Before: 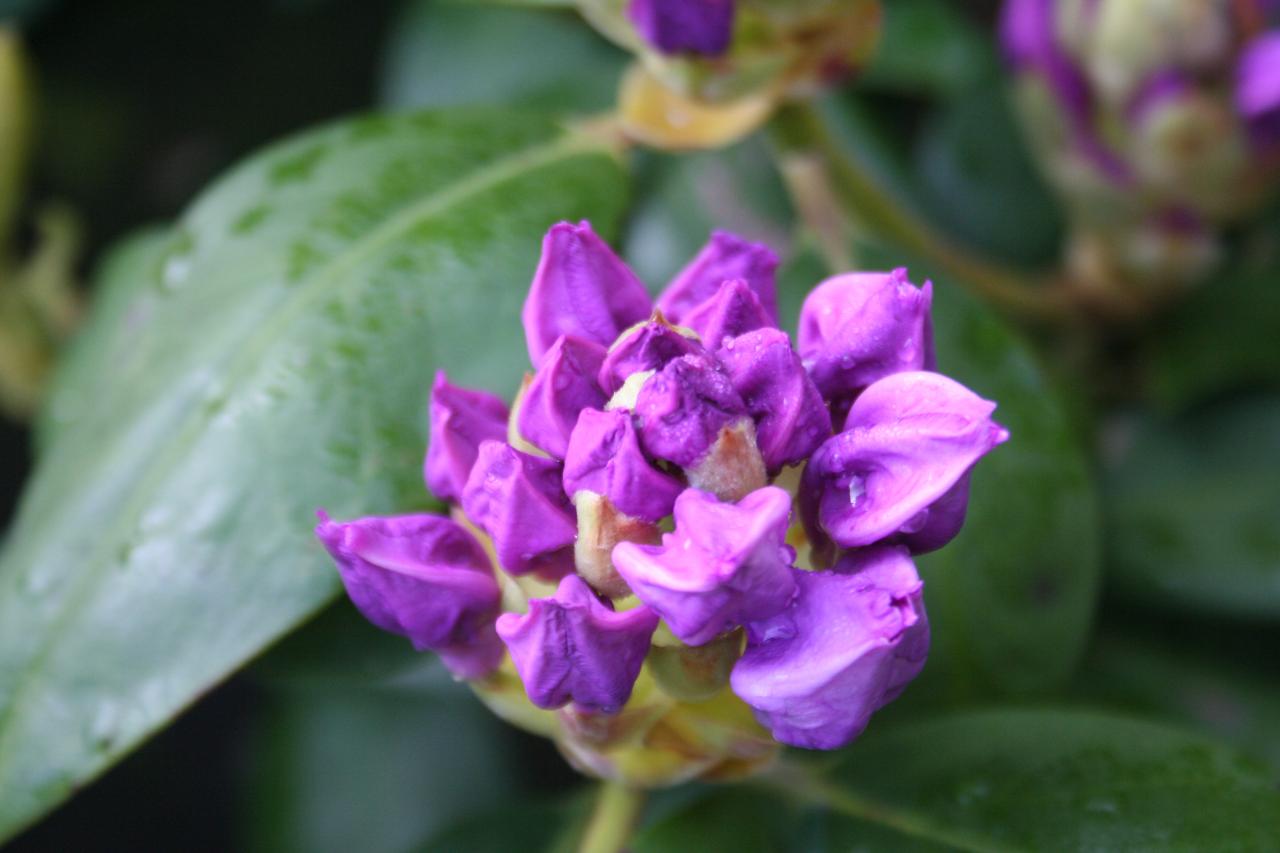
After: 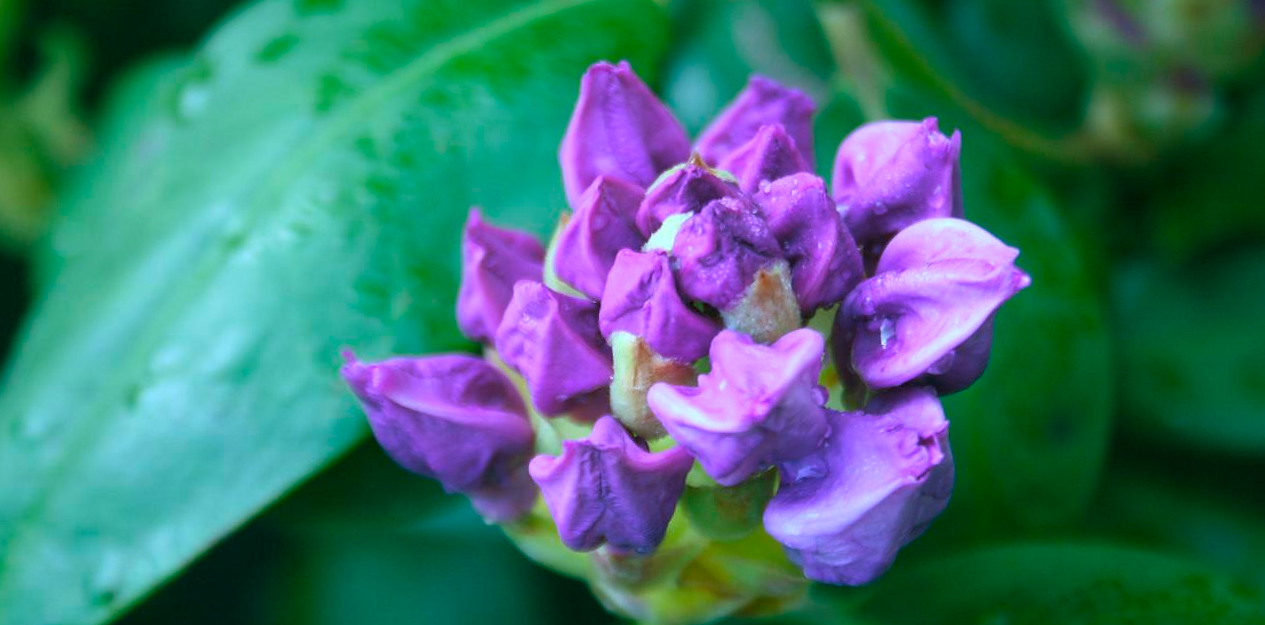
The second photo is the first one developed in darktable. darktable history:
rotate and perspective: rotation 0.679°, lens shift (horizontal) 0.136, crop left 0.009, crop right 0.991, crop top 0.078, crop bottom 0.95
color balance rgb: shadows lift › chroma 11.71%, shadows lift › hue 133.46°, power › chroma 2.15%, power › hue 166.83°, highlights gain › chroma 4%, highlights gain › hue 200.2°, perceptual saturation grading › global saturation 18.05%
sharpen: radius 0.969, amount 0.604
crop and rotate: top 15.774%, bottom 5.506%
